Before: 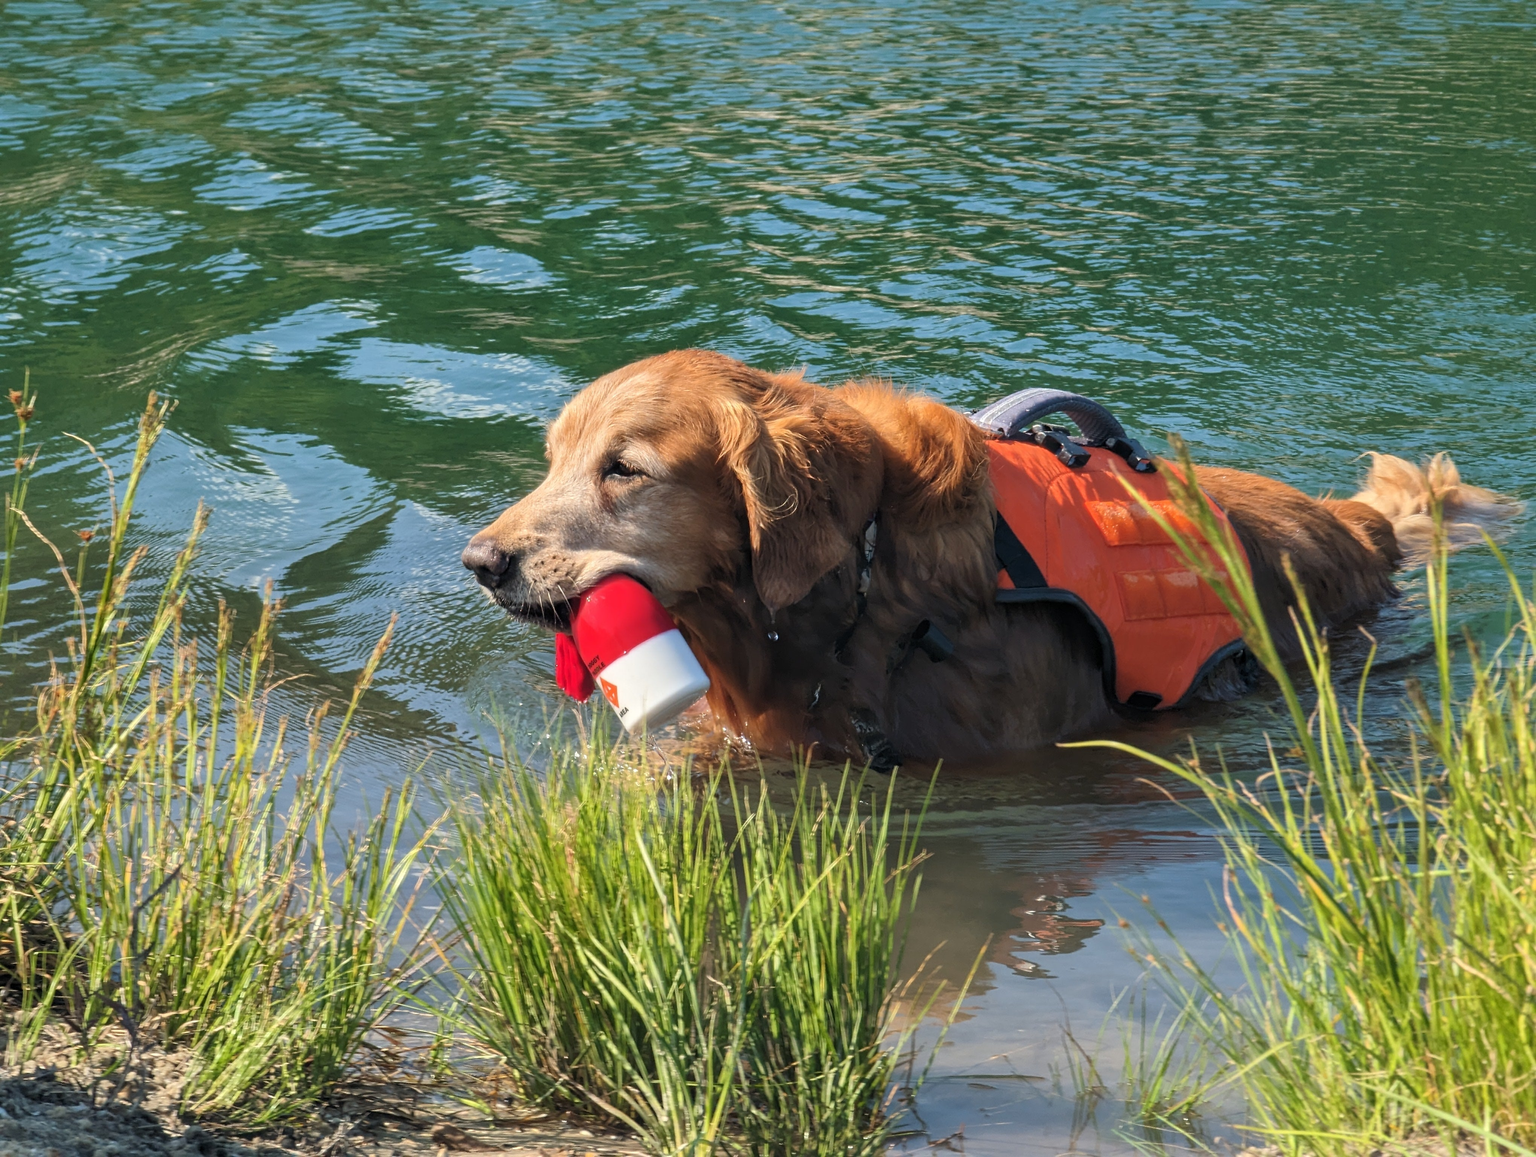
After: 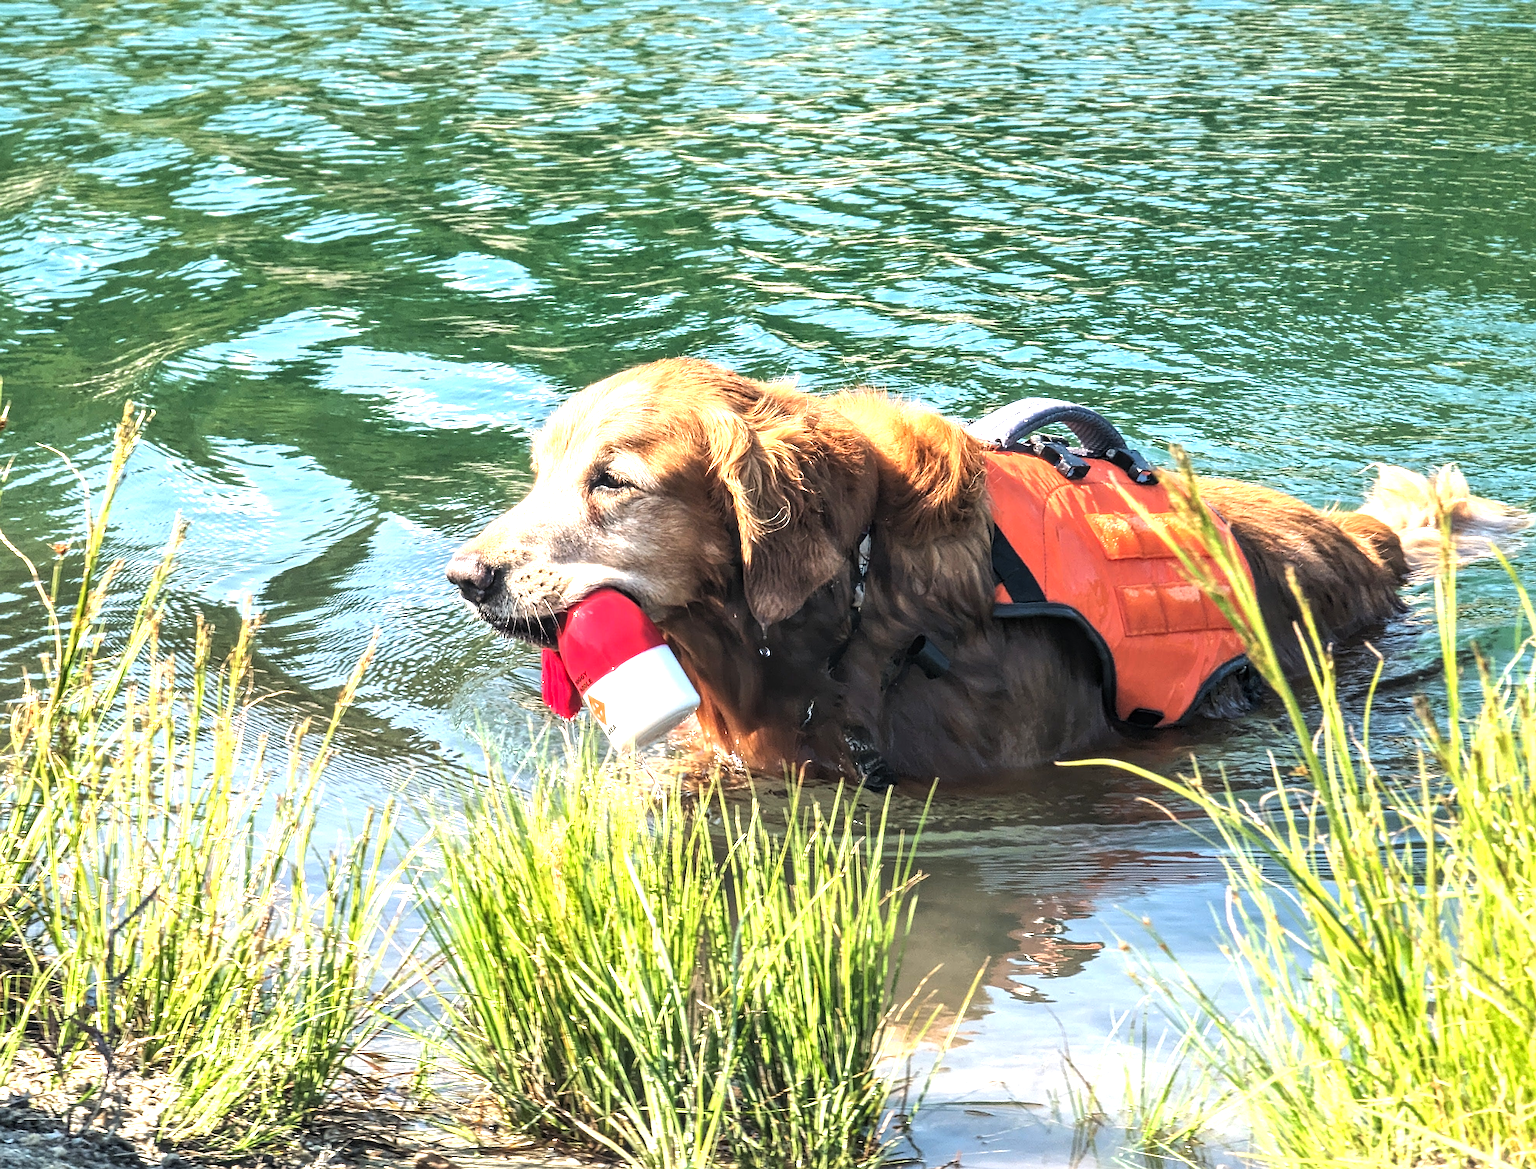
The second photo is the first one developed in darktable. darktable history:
tone equalizer: -8 EV -0.75 EV, -7 EV -0.7 EV, -6 EV -0.6 EV, -5 EV -0.4 EV, -3 EV 0.4 EV, -2 EV 0.6 EV, -1 EV 0.7 EV, +0 EV 0.75 EV, edges refinement/feathering 500, mask exposure compensation -1.57 EV, preserve details no
local contrast: on, module defaults
sharpen: on, module defaults
exposure: black level correction 0, exposure 0.95 EV, compensate exposure bias true, compensate highlight preservation false
crop and rotate: left 1.774%, right 0.633%, bottom 1.28%
